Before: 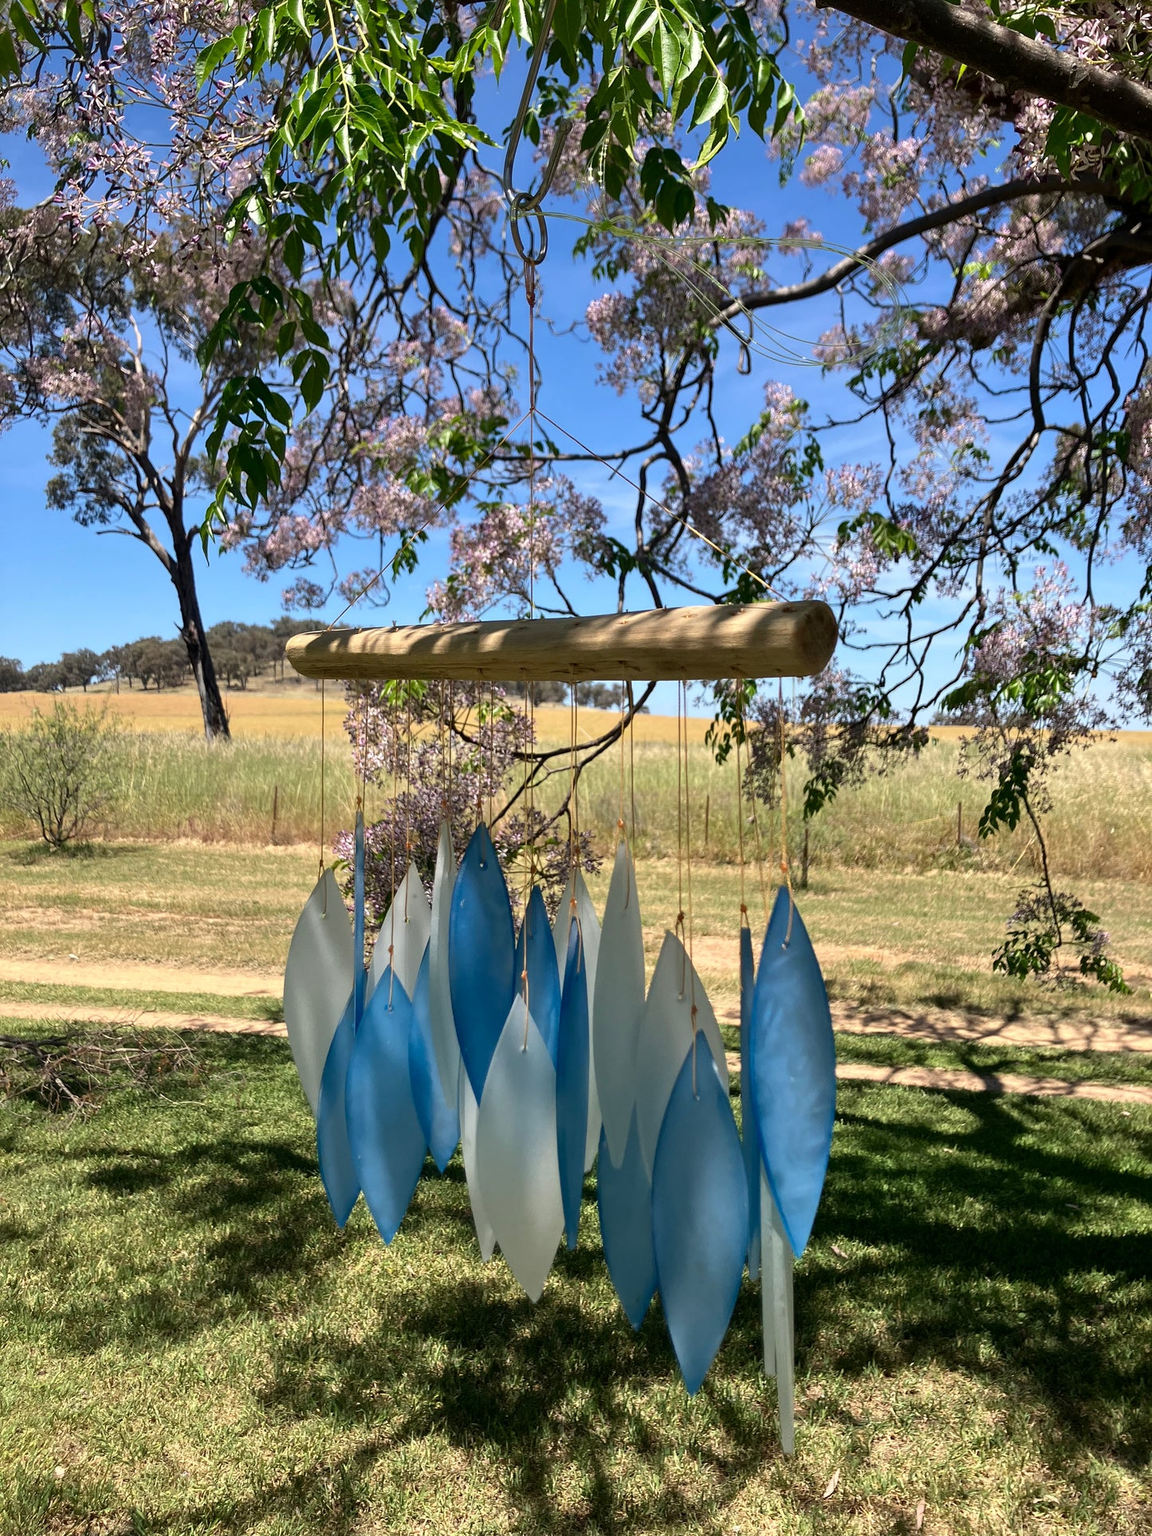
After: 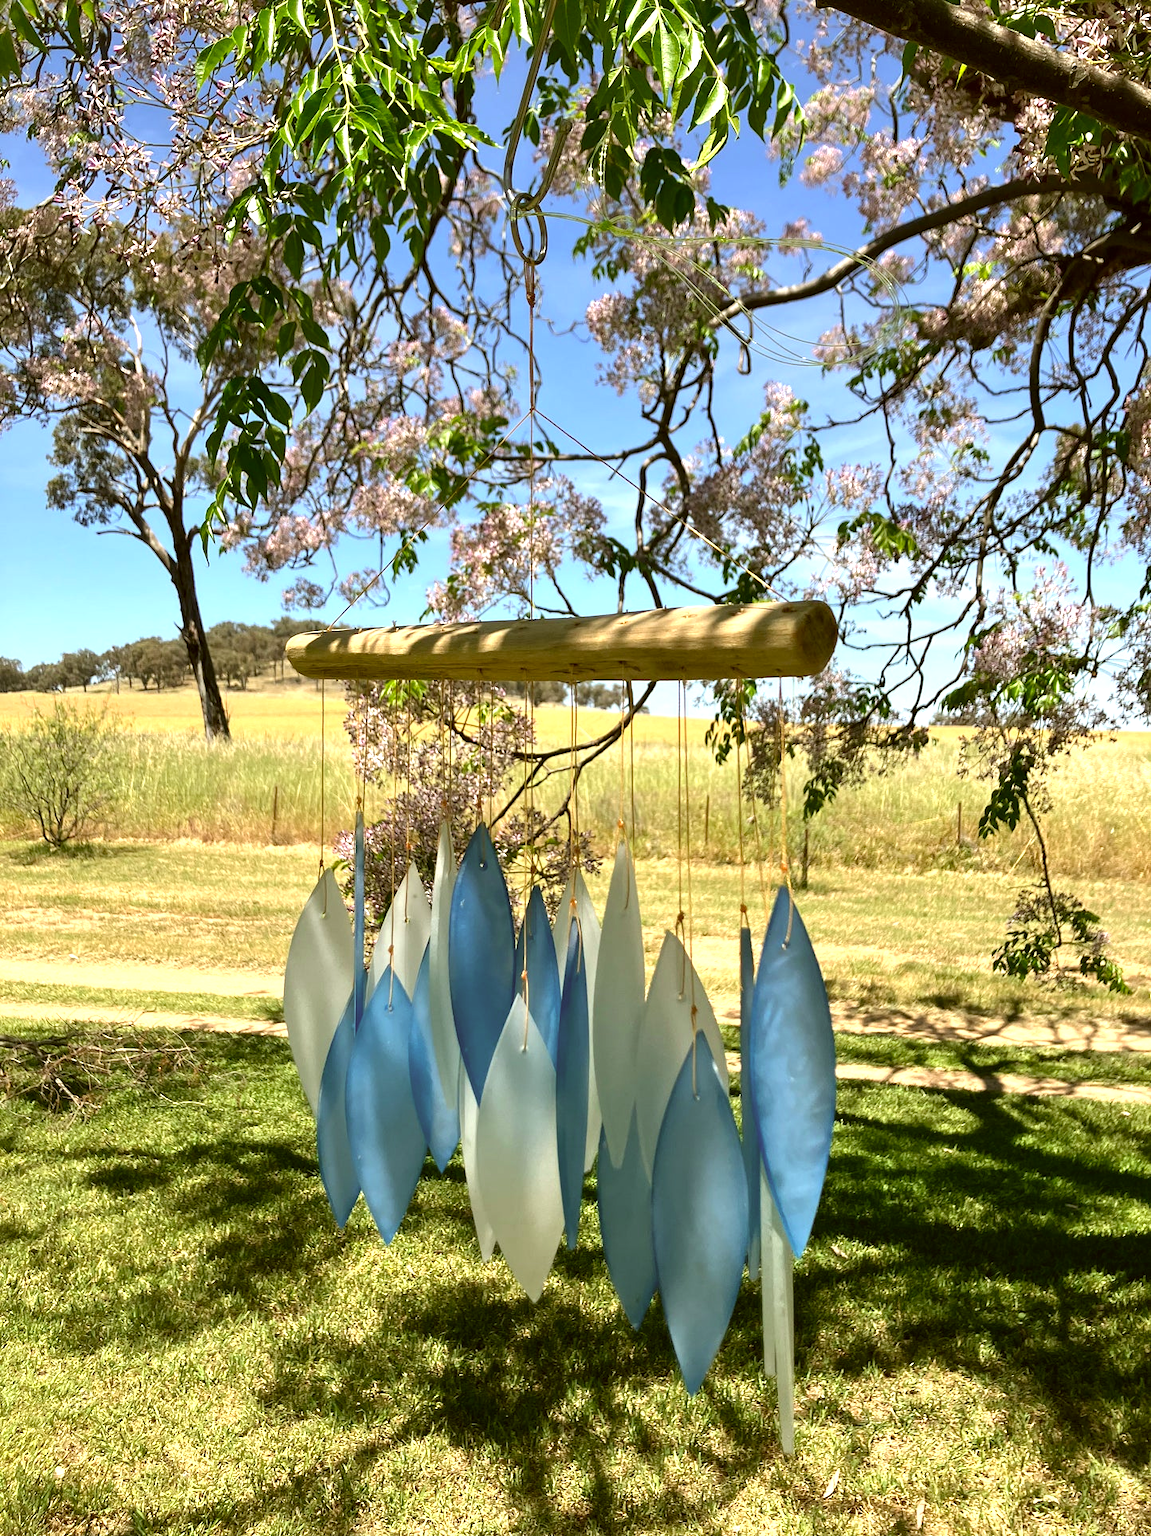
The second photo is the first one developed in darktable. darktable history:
exposure: black level correction 0, exposure 0.699 EV, compensate highlight preservation false
color correction: highlights a* -1.51, highlights b* 10.04, shadows a* 0.27, shadows b* 18.94
